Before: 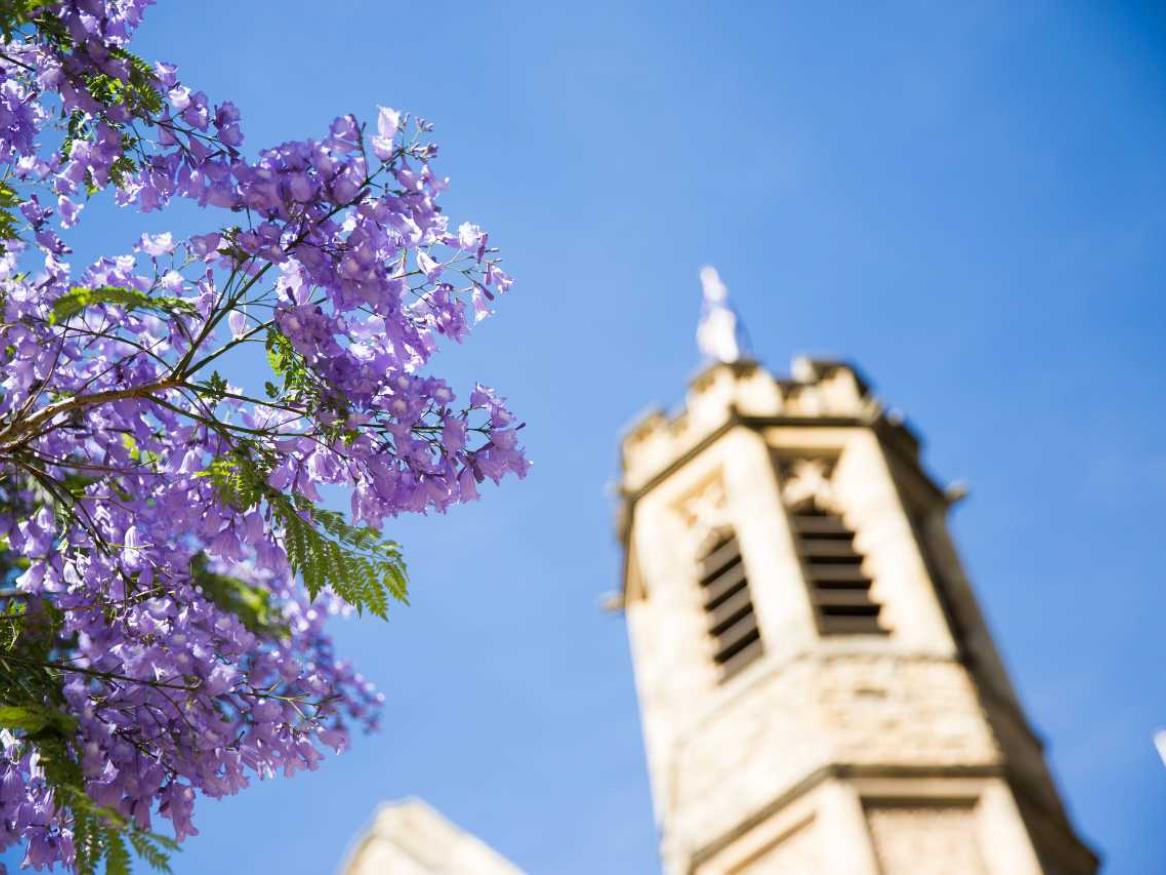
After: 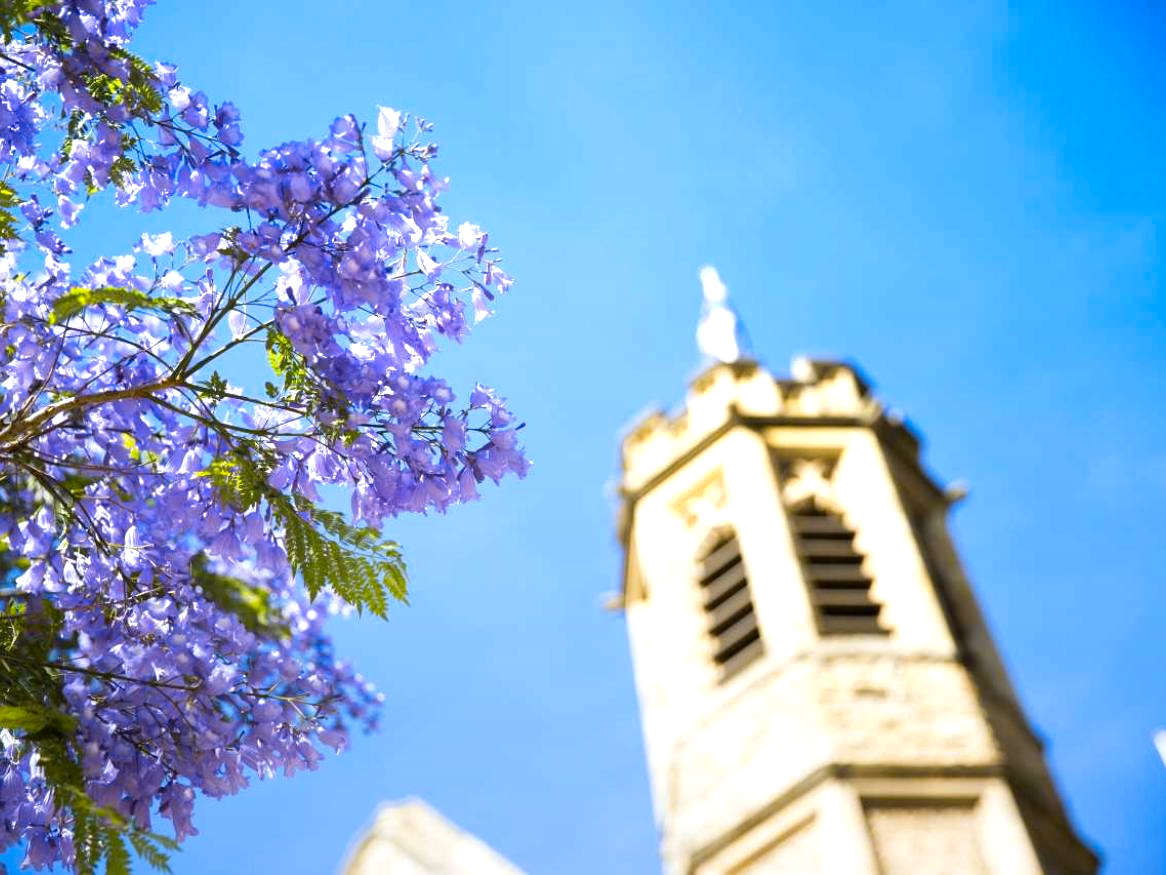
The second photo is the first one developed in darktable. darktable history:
white balance: red 0.982, blue 1.018
exposure: black level correction 0, exposure 0.6 EV, compensate exposure bias true, compensate highlight preservation false
color balance rgb: on, module defaults
color contrast: green-magenta contrast 0.85, blue-yellow contrast 1.25, unbound 0
graduated density: rotation -180°, offset 27.42
